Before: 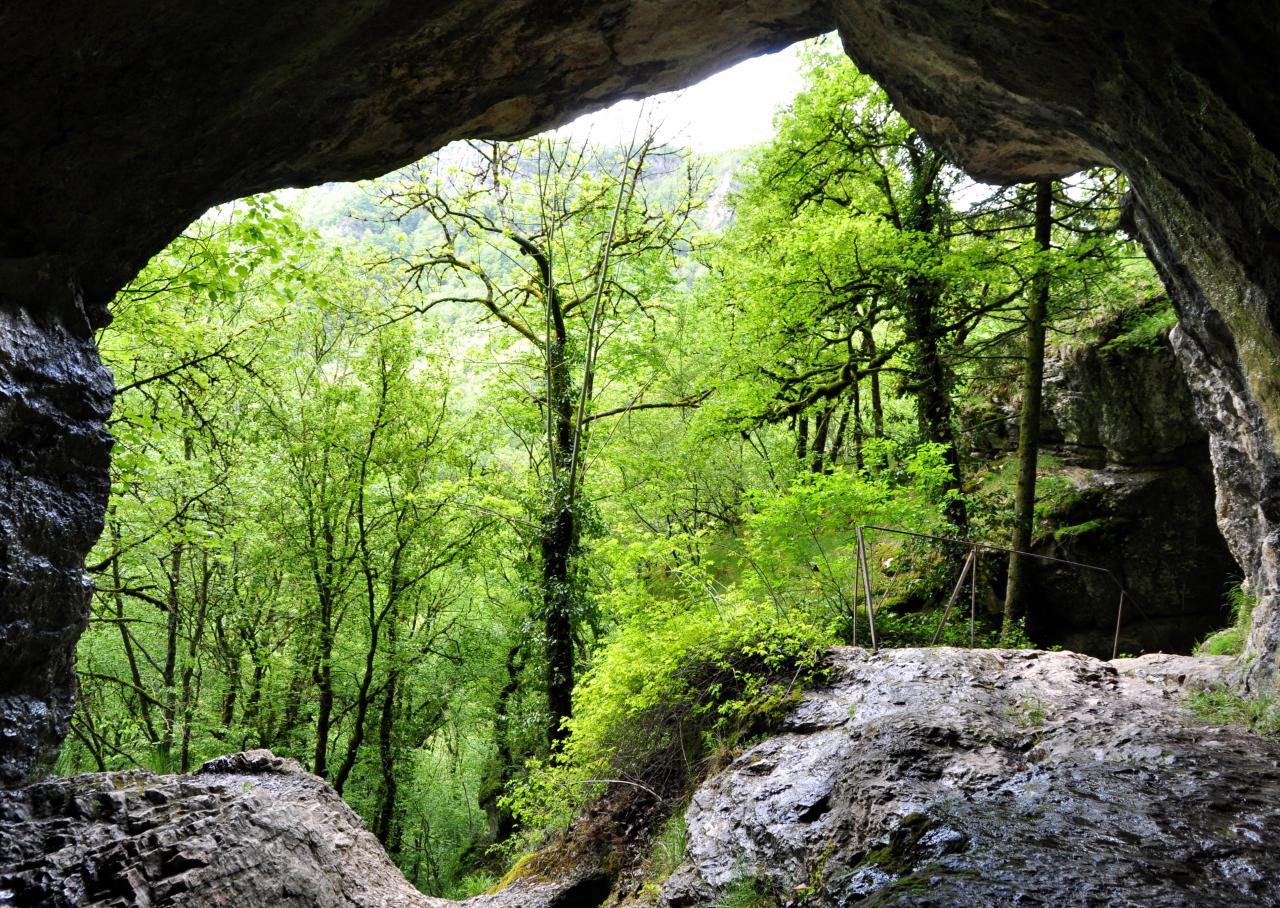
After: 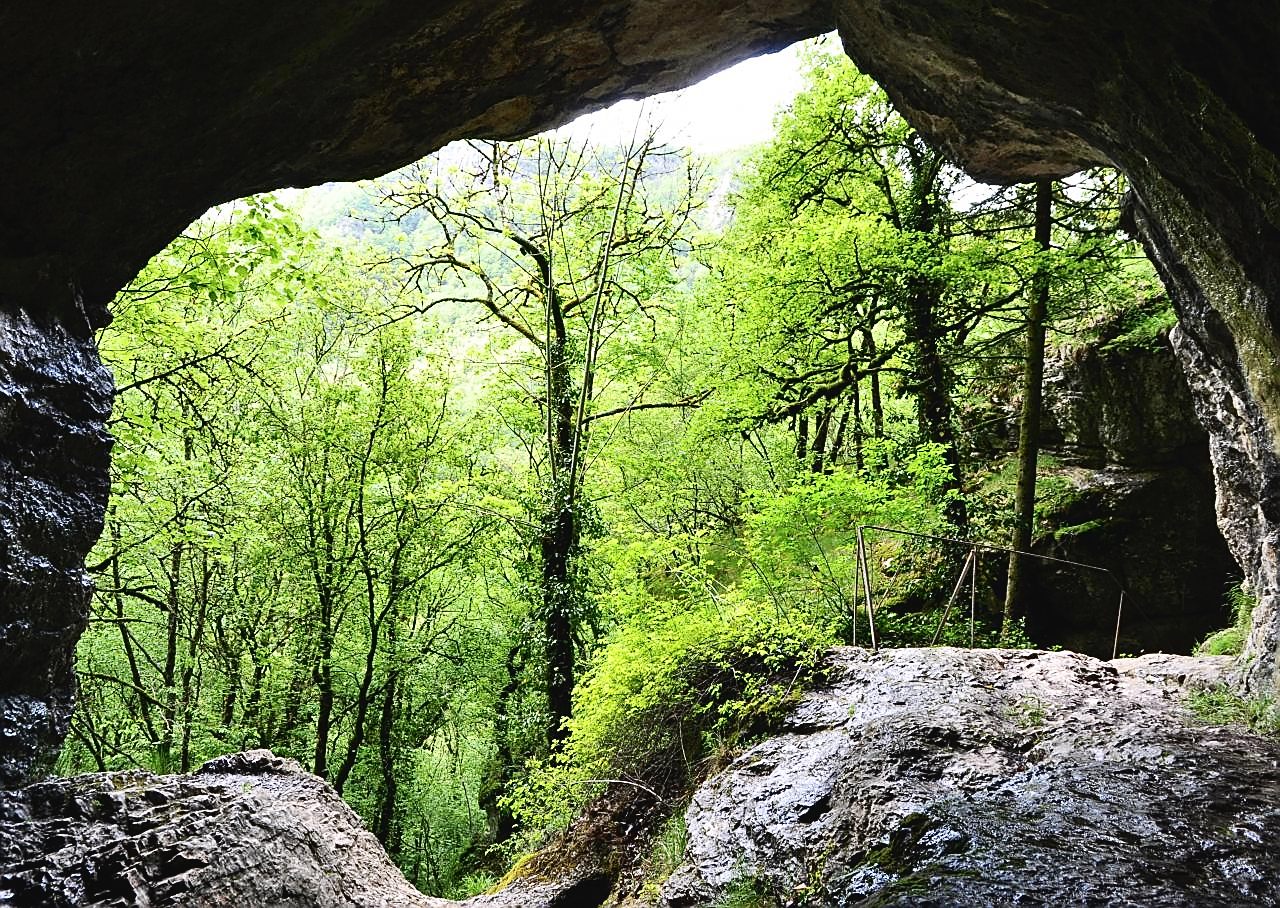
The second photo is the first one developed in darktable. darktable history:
sharpen: radius 1.379, amount 1.249, threshold 0.659
tone curve: curves: ch0 [(0, 0.032) (0.181, 0.156) (0.751, 0.829) (1, 1)], color space Lab, independent channels, preserve colors none
